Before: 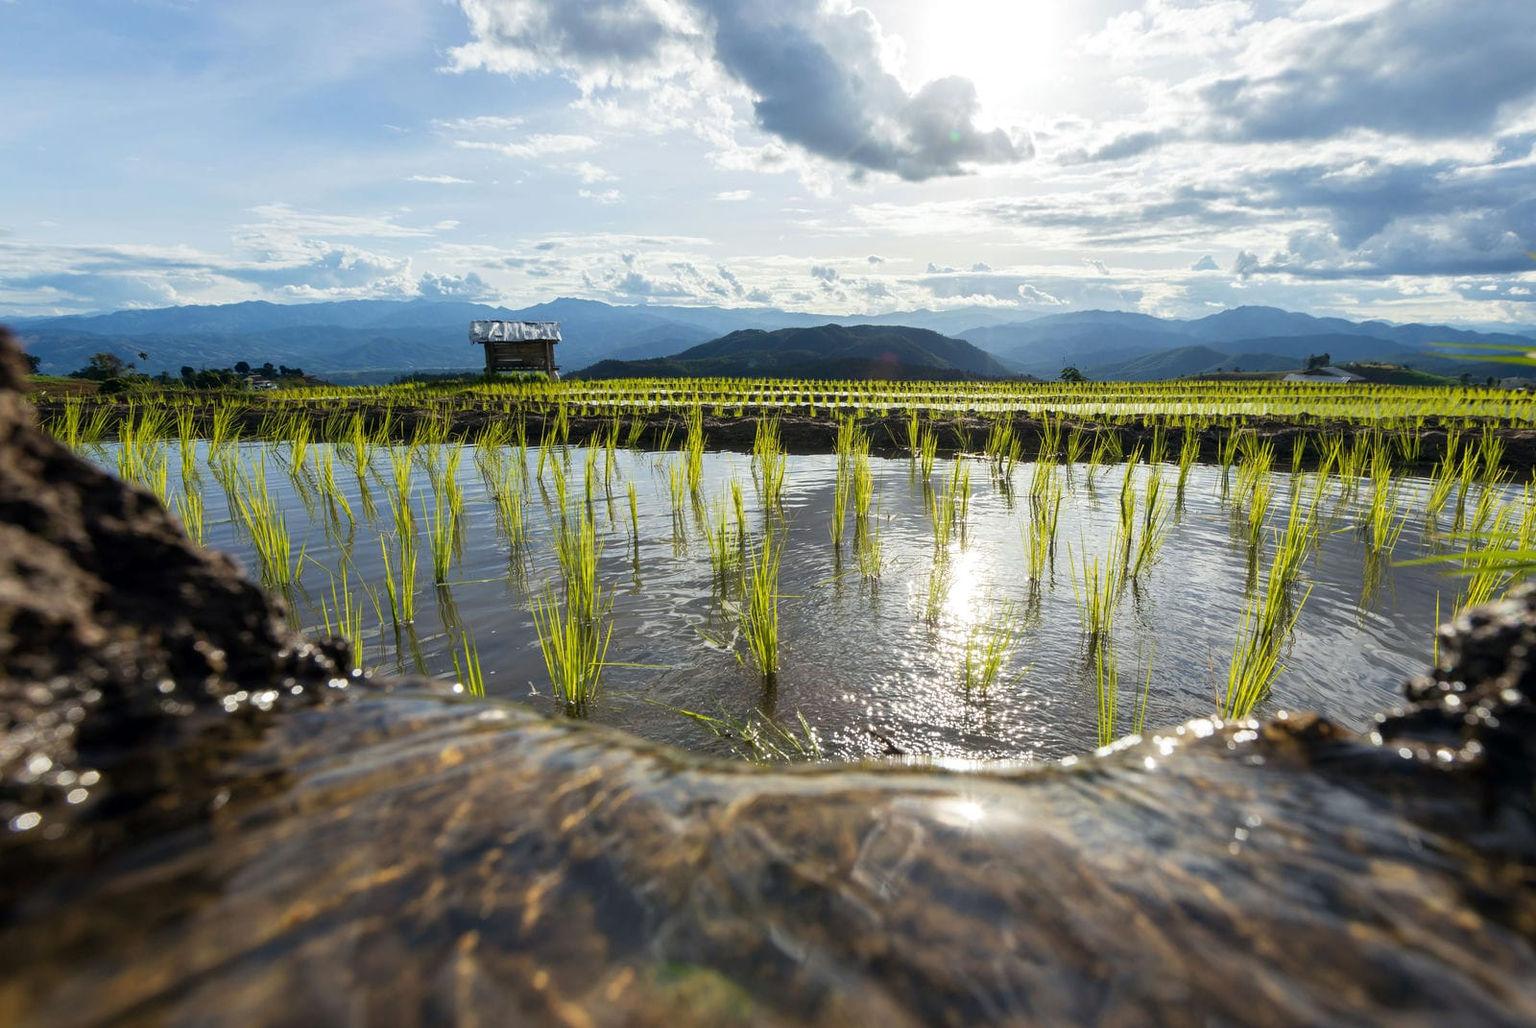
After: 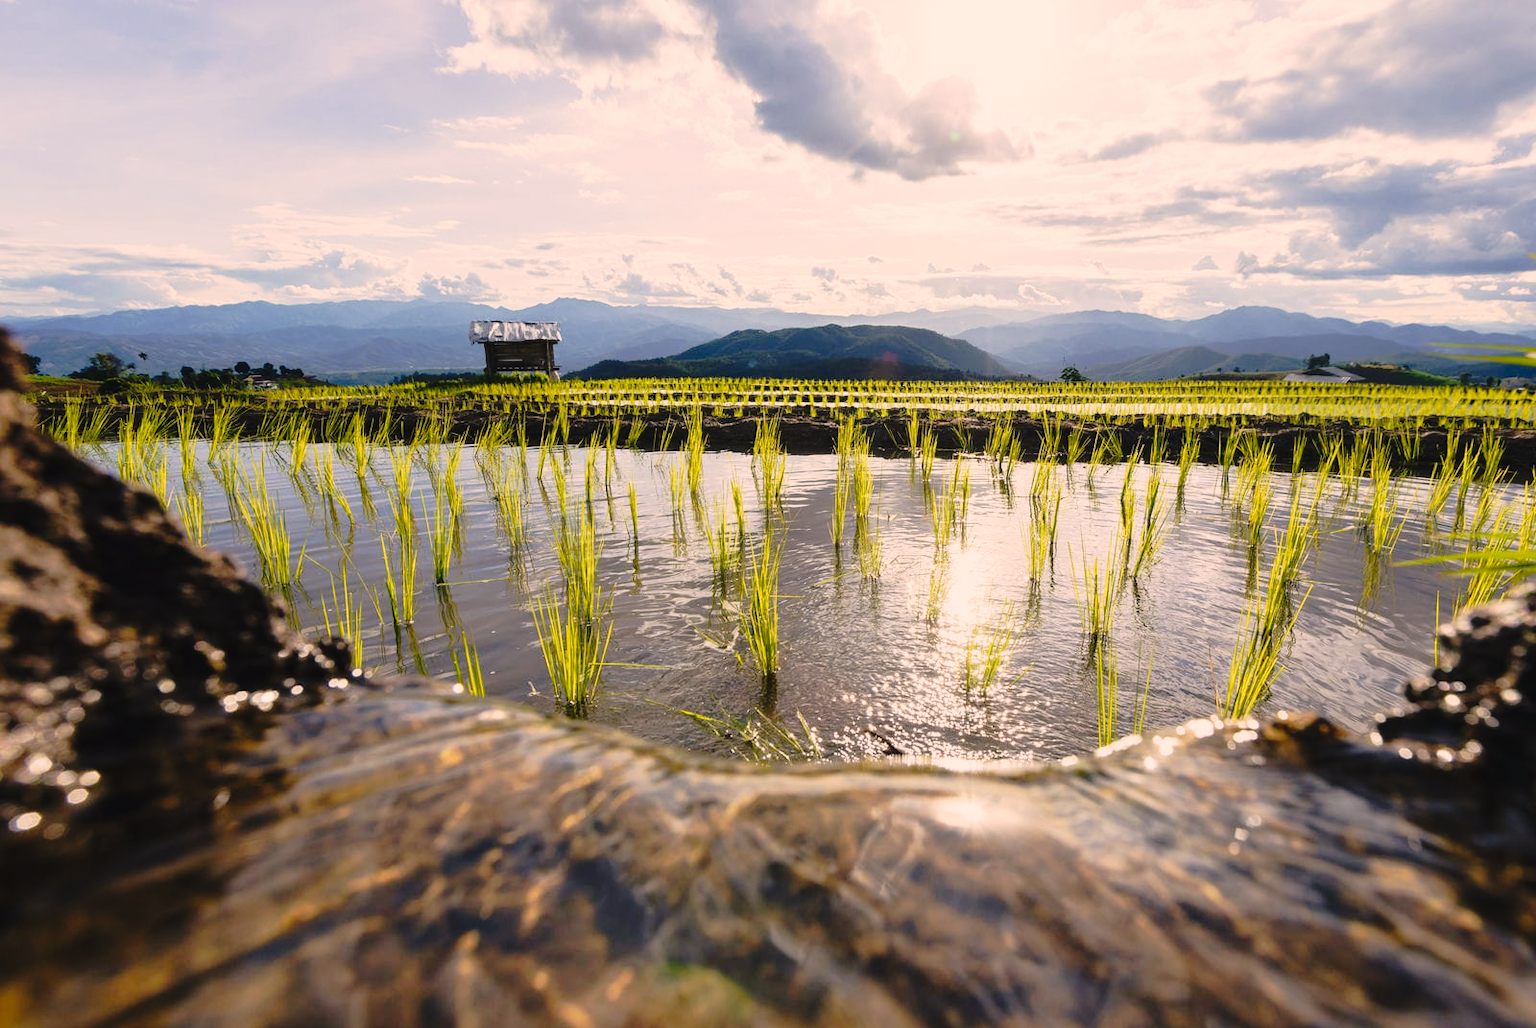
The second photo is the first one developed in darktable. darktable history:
tone curve: curves: ch0 [(0, 0.029) (0.168, 0.142) (0.359, 0.44) (0.469, 0.544) (0.634, 0.722) (0.858, 0.903) (1, 0.968)]; ch1 [(0, 0) (0.437, 0.453) (0.472, 0.47) (0.502, 0.502) (0.54, 0.534) (0.57, 0.592) (0.618, 0.66) (0.699, 0.749) (0.859, 0.899) (1, 1)]; ch2 [(0, 0) (0.33, 0.301) (0.421, 0.443) (0.476, 0.498) (0.505, 0.503) (0.547, 0.557) (0.586, 0.634) (0.608, 0.676) (1, 1)], preserve colors none
color correction: highlights a* 11.96, highlights b* 11.39
